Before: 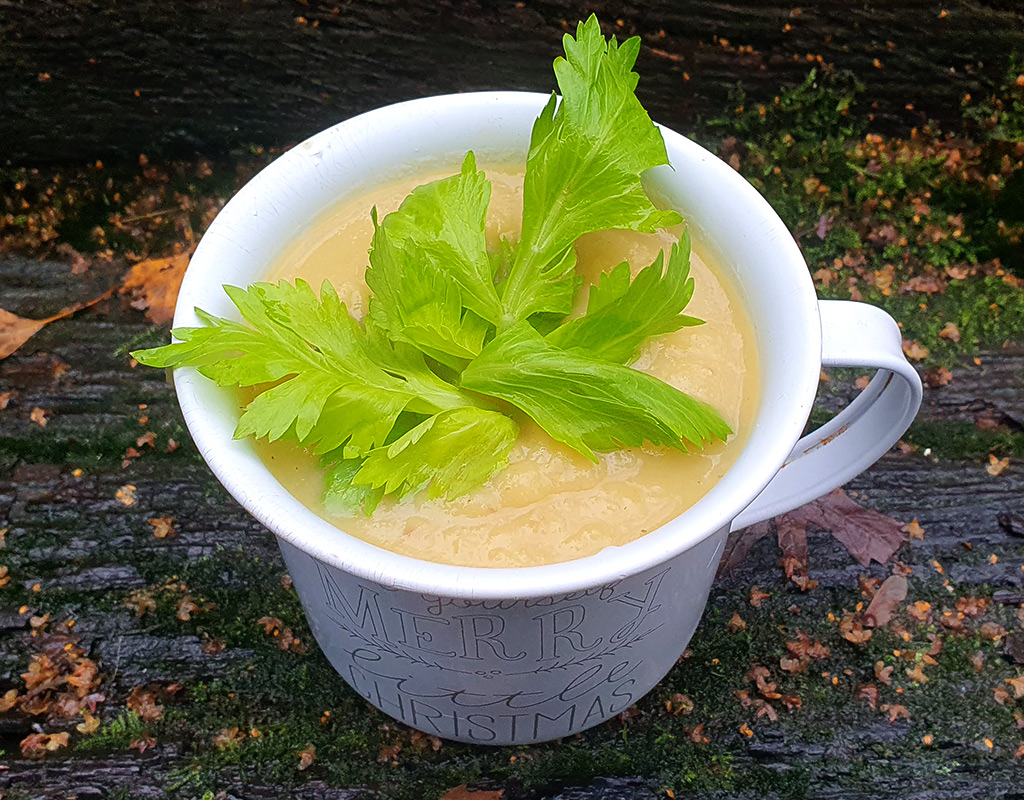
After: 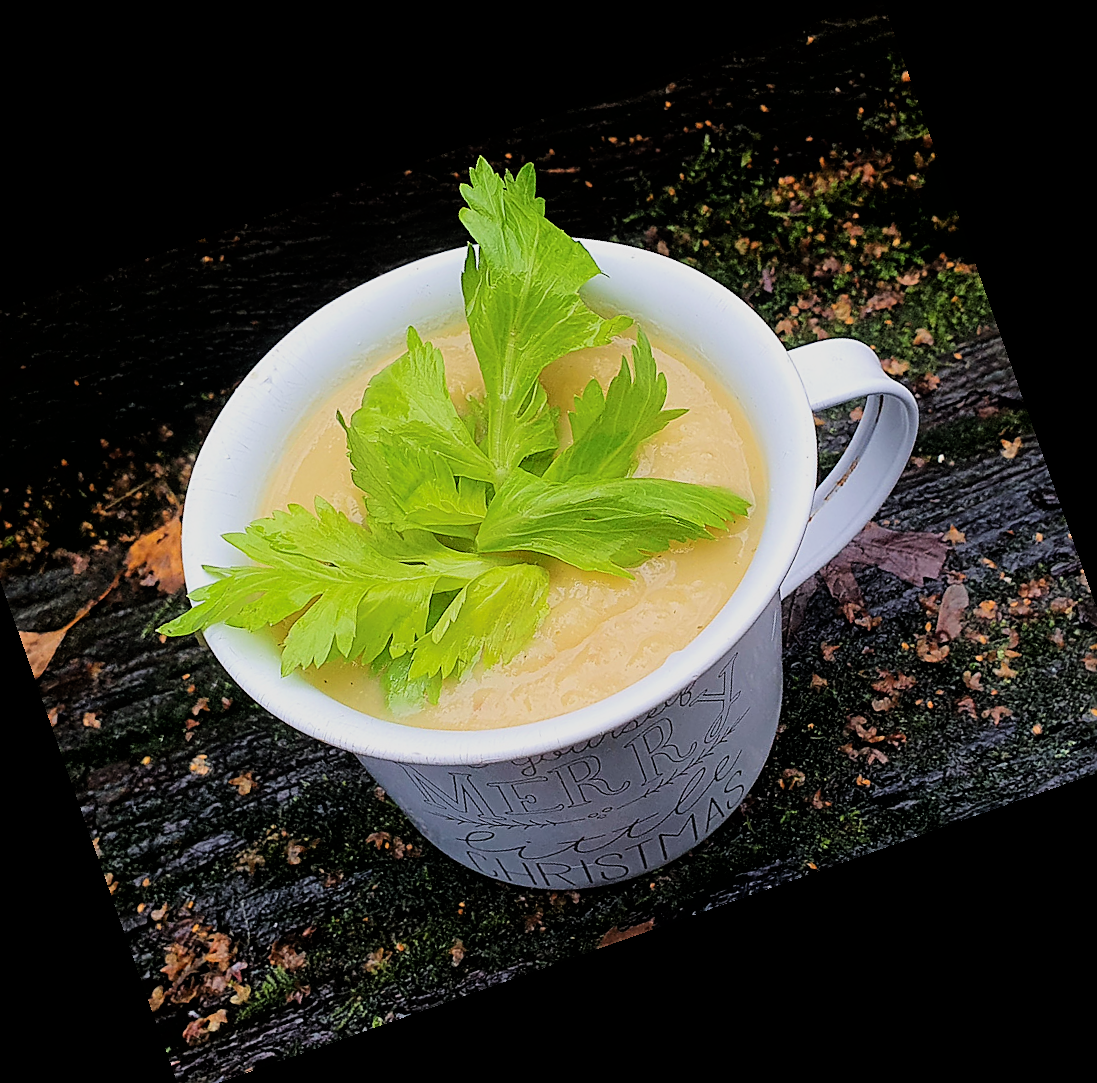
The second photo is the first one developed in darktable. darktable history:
crop and rotate: angle 19.43°, left 6.812%, right 4.125%, bottom 1.087%
filmic rgb: black relative exposure -5 EV, hardness 2.88, contrast 1.3
sharpen: on, module defaults
